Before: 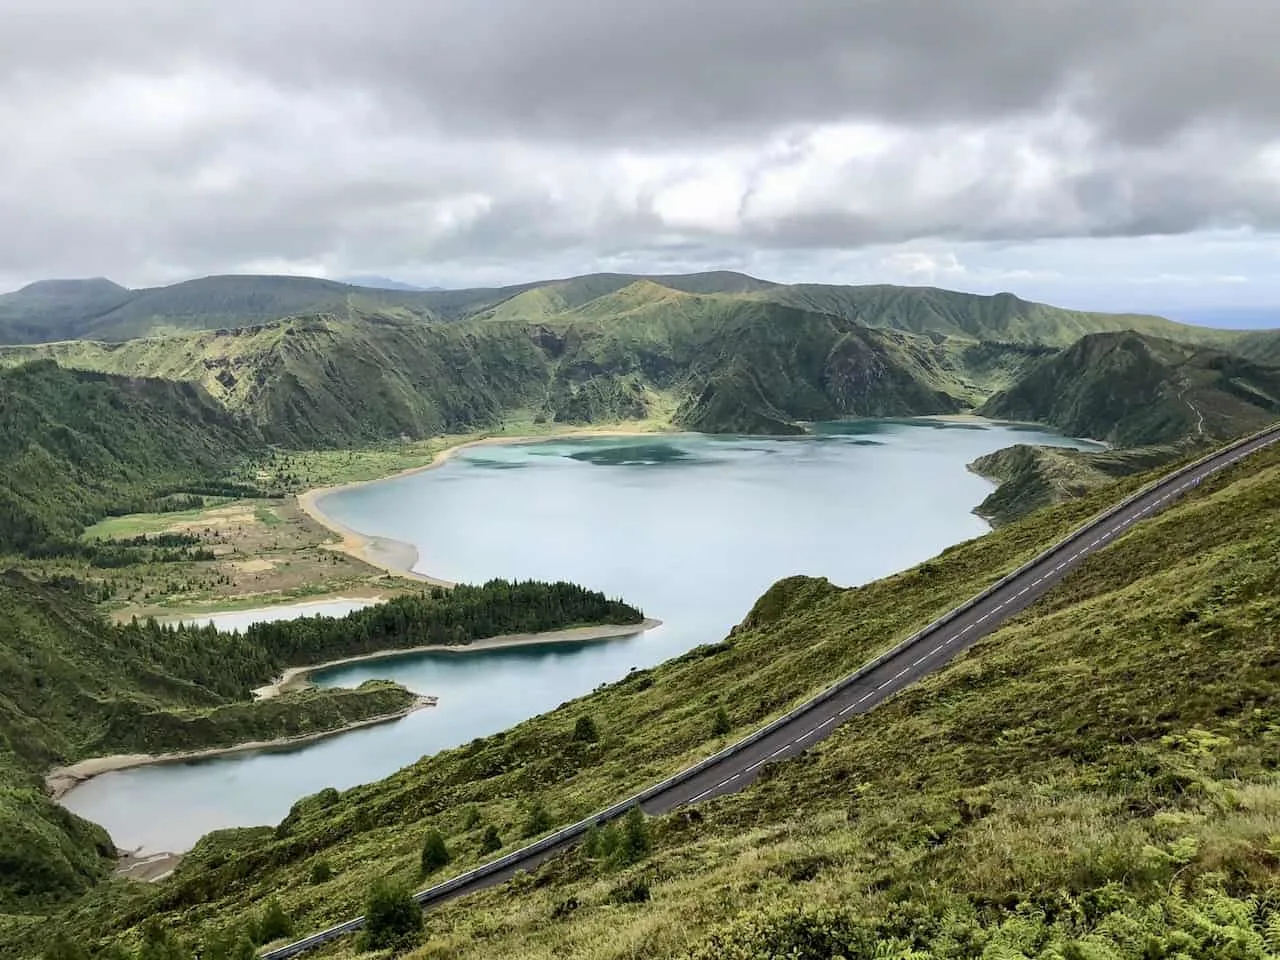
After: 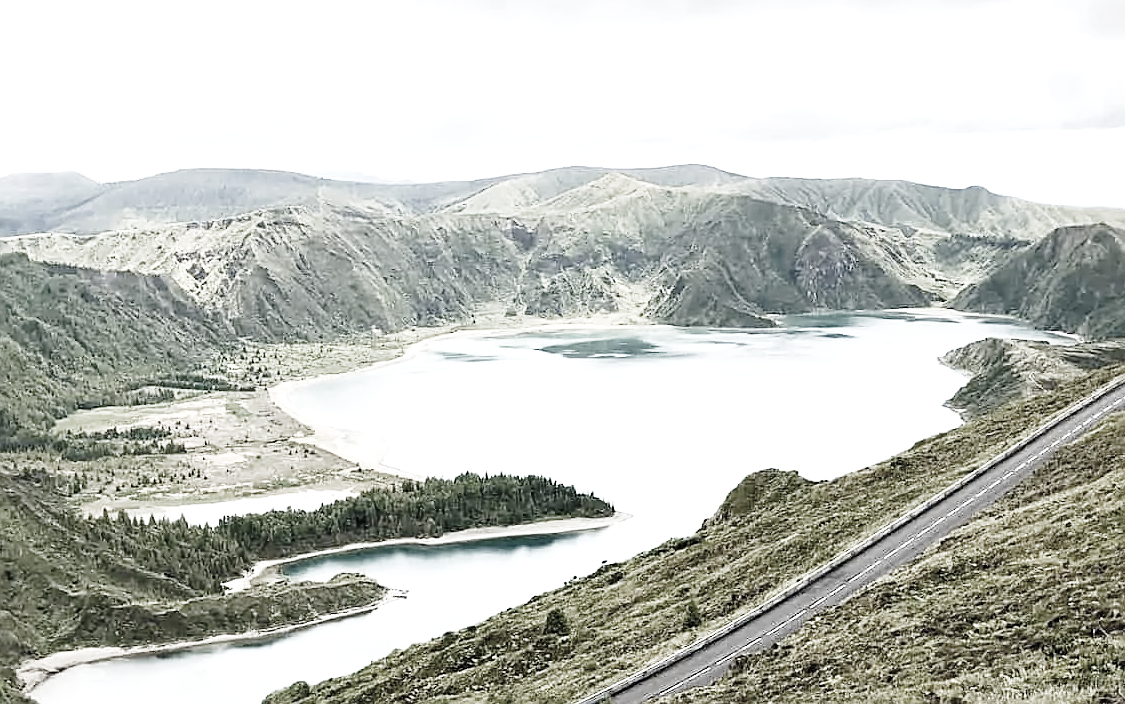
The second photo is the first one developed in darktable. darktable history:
exposure: black level correction 0, exposure 1.099 EV, compensate highlight preservation false
base curve: curves: ch0 [(0, 0) (0.028, 0.03) (0.121, 0.232) (0.46, 0.748) (0.859, 0.968) (1, 1)], preserve colors none
color zones: curves: ch0 [(0, 0.487) (0.241, 0.395) (0.434, 0.373) (0.658, 0.412) (0.838, 0.487)]; ch1 [(0, 0) (0.053, 0.053) (0.211, 0.202) (0.579, 0.259) (0.781, 0.241)], mix 21.45%
sharpen: on, module defaults
color balance rgb: perceptual saturation grading › global saturation -0.021%, perceptual brilliance grading › global brilliance 2.912%, perceptual brilliance grading › highlights -3.214%, perceptual brilliance grading › shadows 3.636%
crop and rotate: left 2.291%, top 11.248%, right 9.785%, bottom 15.405%
